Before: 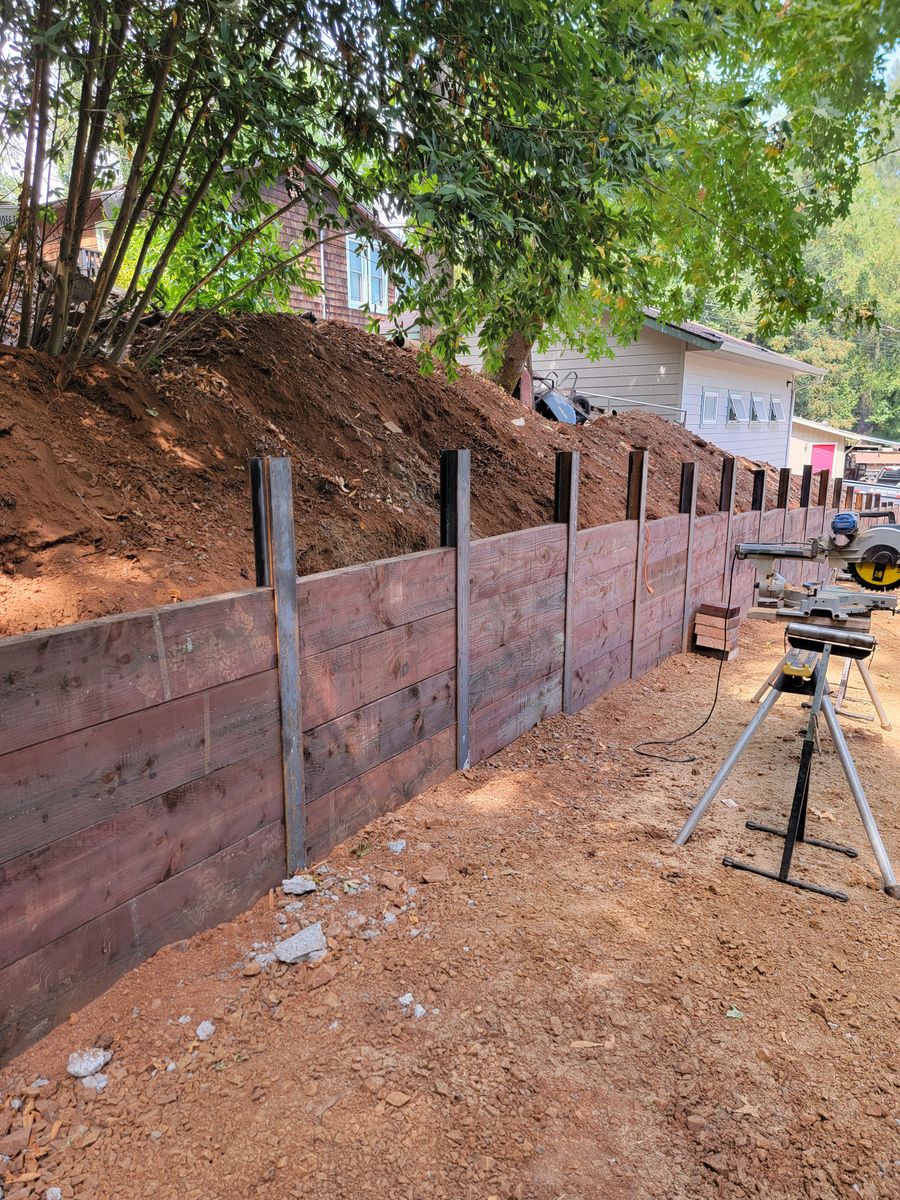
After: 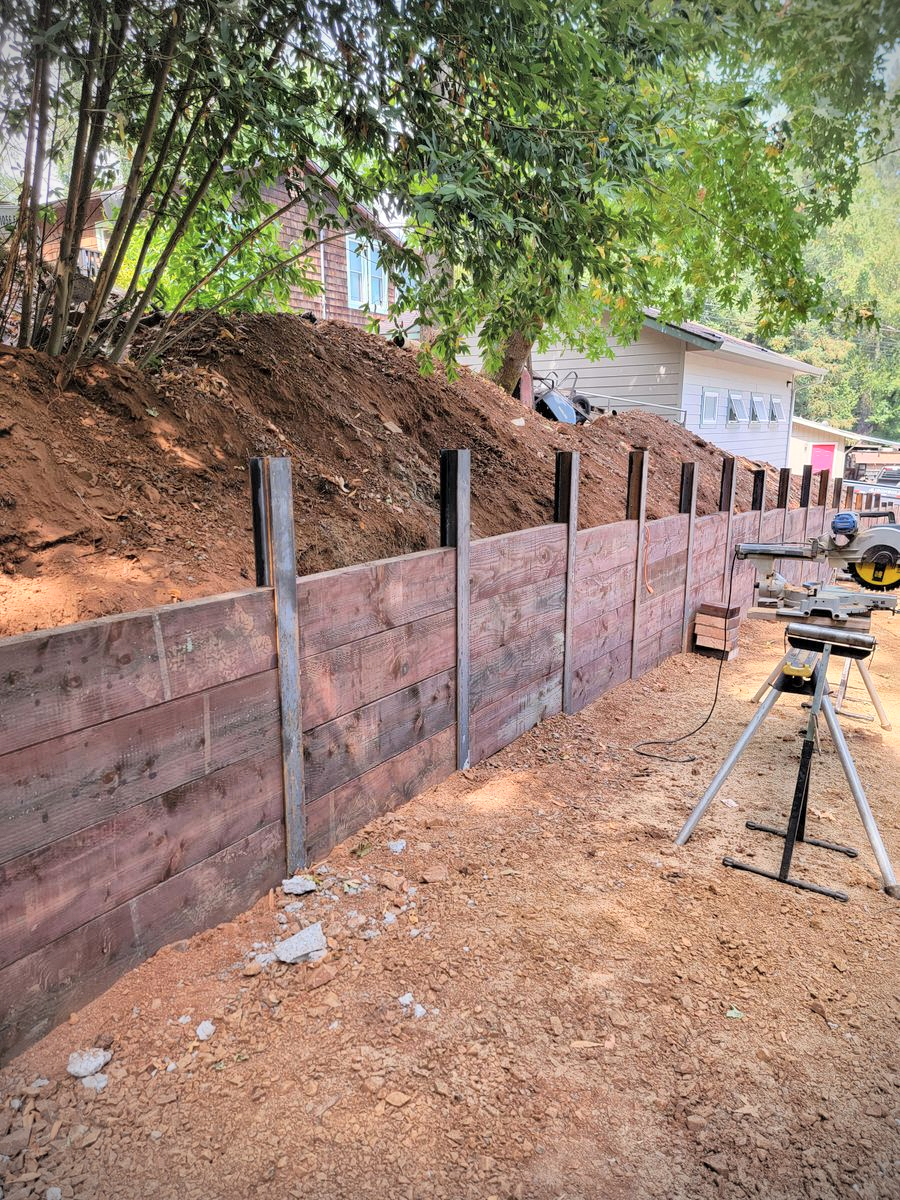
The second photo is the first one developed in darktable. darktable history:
global tonemap: drago (1, 100), detail 1
vignetting: dithering 8-bit output, unbound false
